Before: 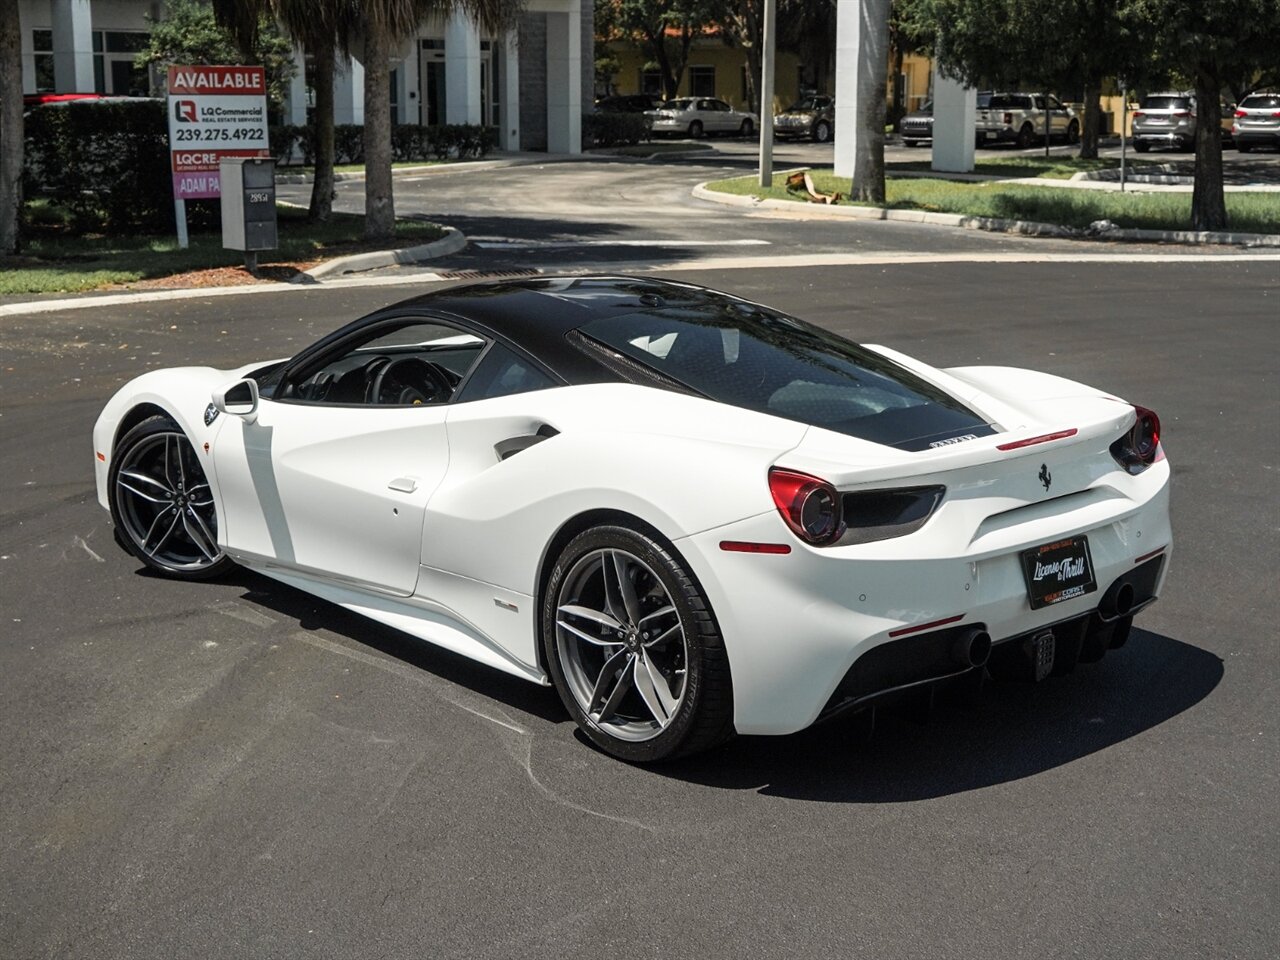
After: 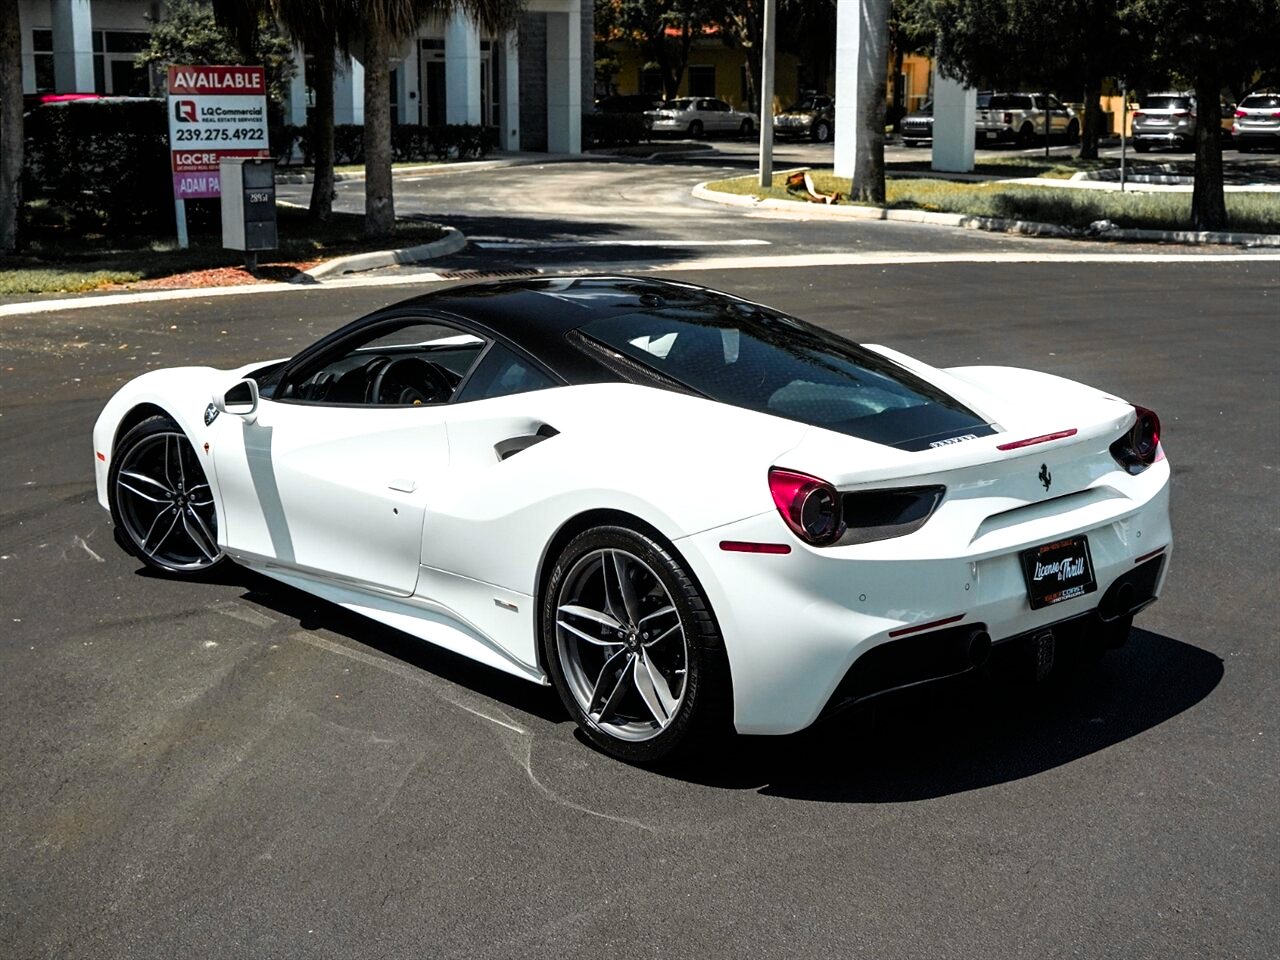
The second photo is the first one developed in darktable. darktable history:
white balance: red 0.982, blue 1.018
color balance rgb: perceptual saturation grading › global saturation 25%, global vibrance 20%
color zones: curves: ch1 [(0.263, 0.53) (0.376, 0.287) (0.487, 0.512) (0.748, 0.547) (1, 0.513)]; ch2 [(0.262, 0.45) (0.751, 0.477)], mix 31.98%
filmic rgb: white relative exposure 2.2 EV, hardness 6.97
